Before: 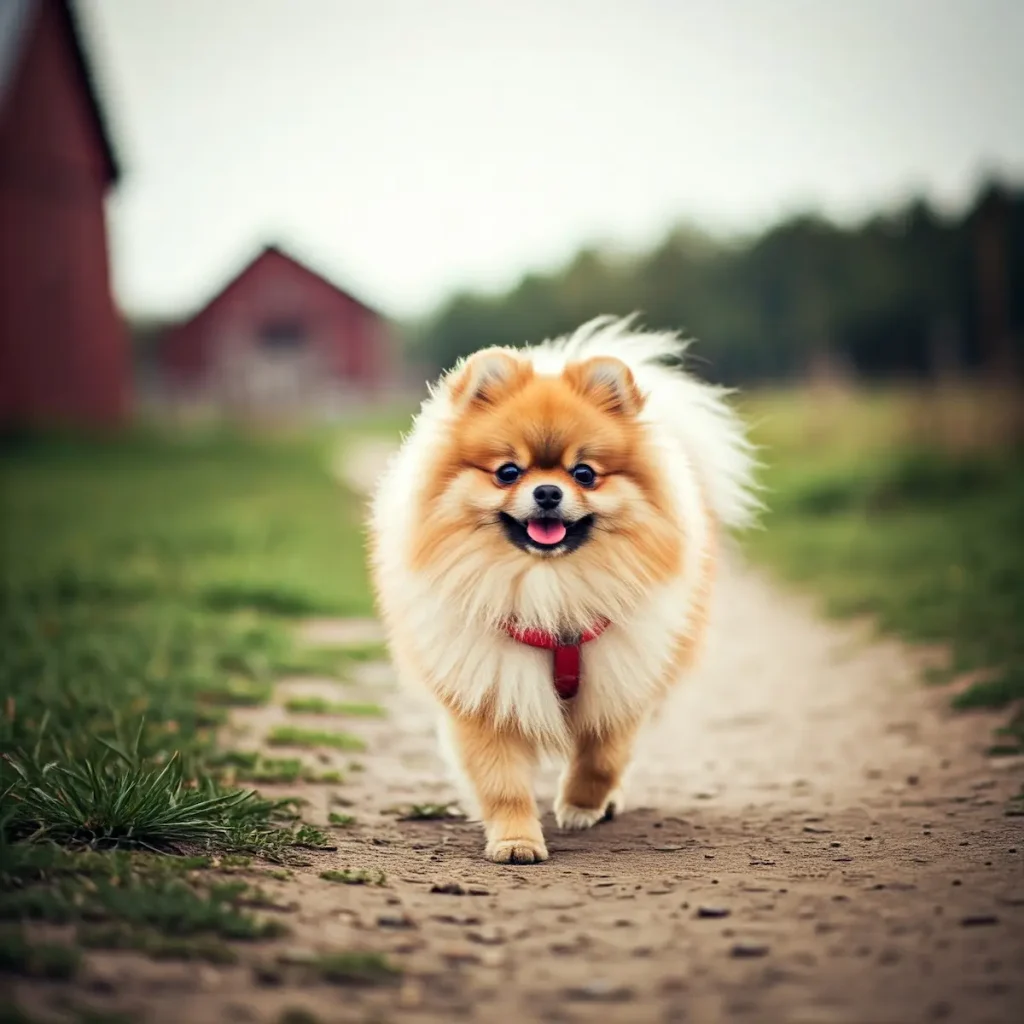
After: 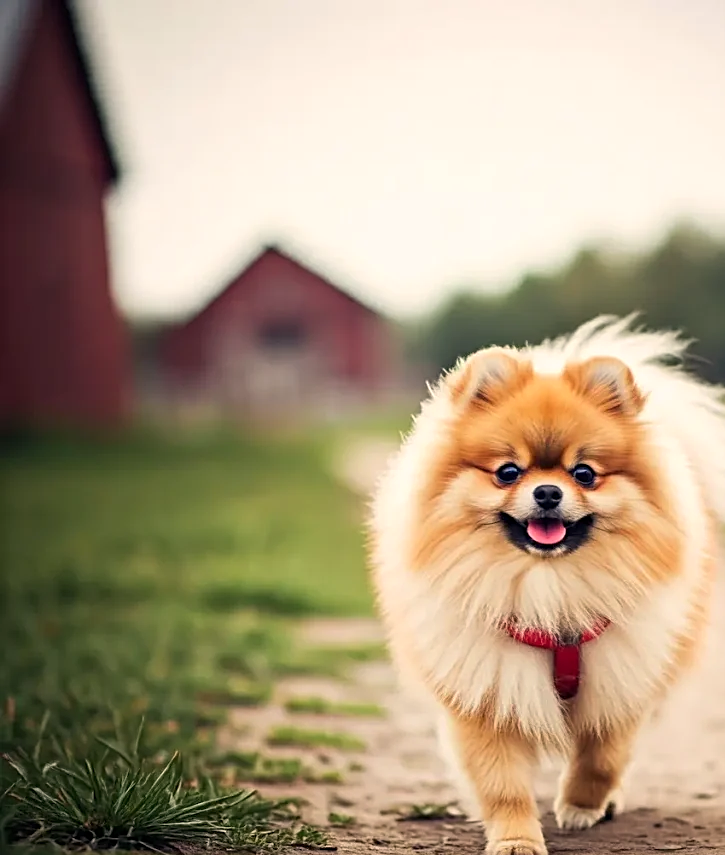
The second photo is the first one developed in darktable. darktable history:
sharpen: on, module defaults
crop: right 28.911%, bottom 16.489%
color correction: highlights a* 5.91, highlights b* 4.89
